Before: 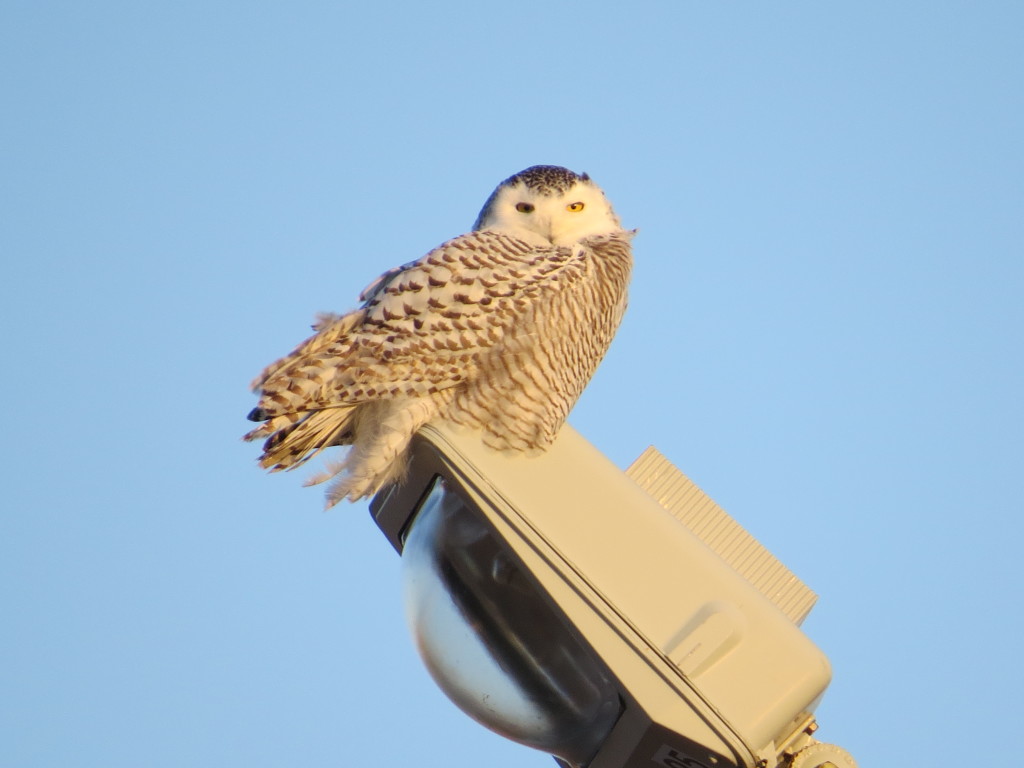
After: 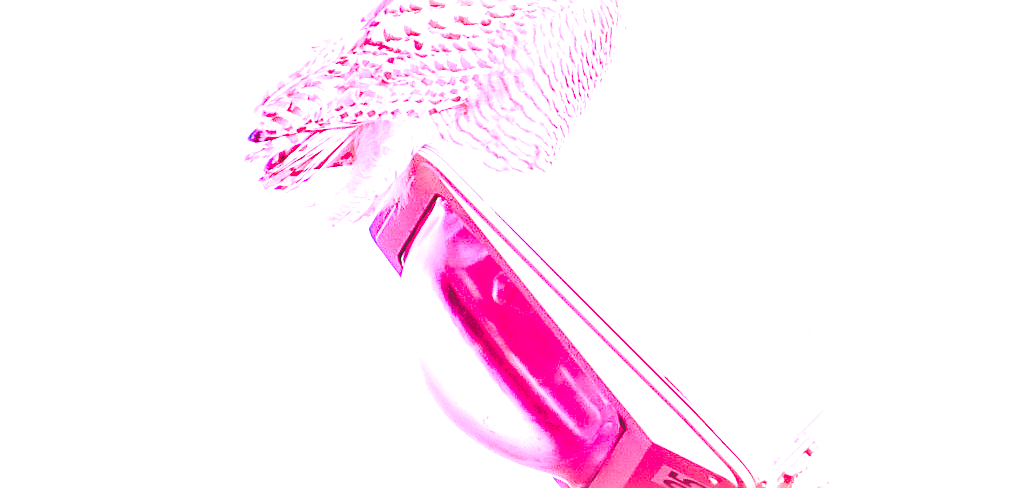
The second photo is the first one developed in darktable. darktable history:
color zones: curves: ch1 [(0.29, 0.492) (0.373, 0.185) (0.509, 0.481)]; ch2 [(0.25, 0.462) (0.749, 0.457)], mix 40.67%
tone curve: curves: ch0 [(0, 0) (0.003, 0.183) (0.011, 0.183) (0.025, 0.184) (0.044, 0.188) (0.069, 0.197) (0.1, 0.204) (0.136, 0.212) (0.177, 0.226) (0.224, 0.24) (0.277, 0.273) (0.335, 0.322) (0.399, 0.388) (0.468, 0.468) (0.543, 0.579) (0.623, 0.686) (0.709, 0.792) (0.801, 0.877) (0.898, 0.939) (1, 1)], preserve colors none
crop and rotate: top 36.435%
exposure: black level correction 0, exposure 1.2 EV, compensate highlight preservation false
vignetting: automatic ratio true
sharpen: on, module defaults
white balance: red 4.26, blue 1.802
